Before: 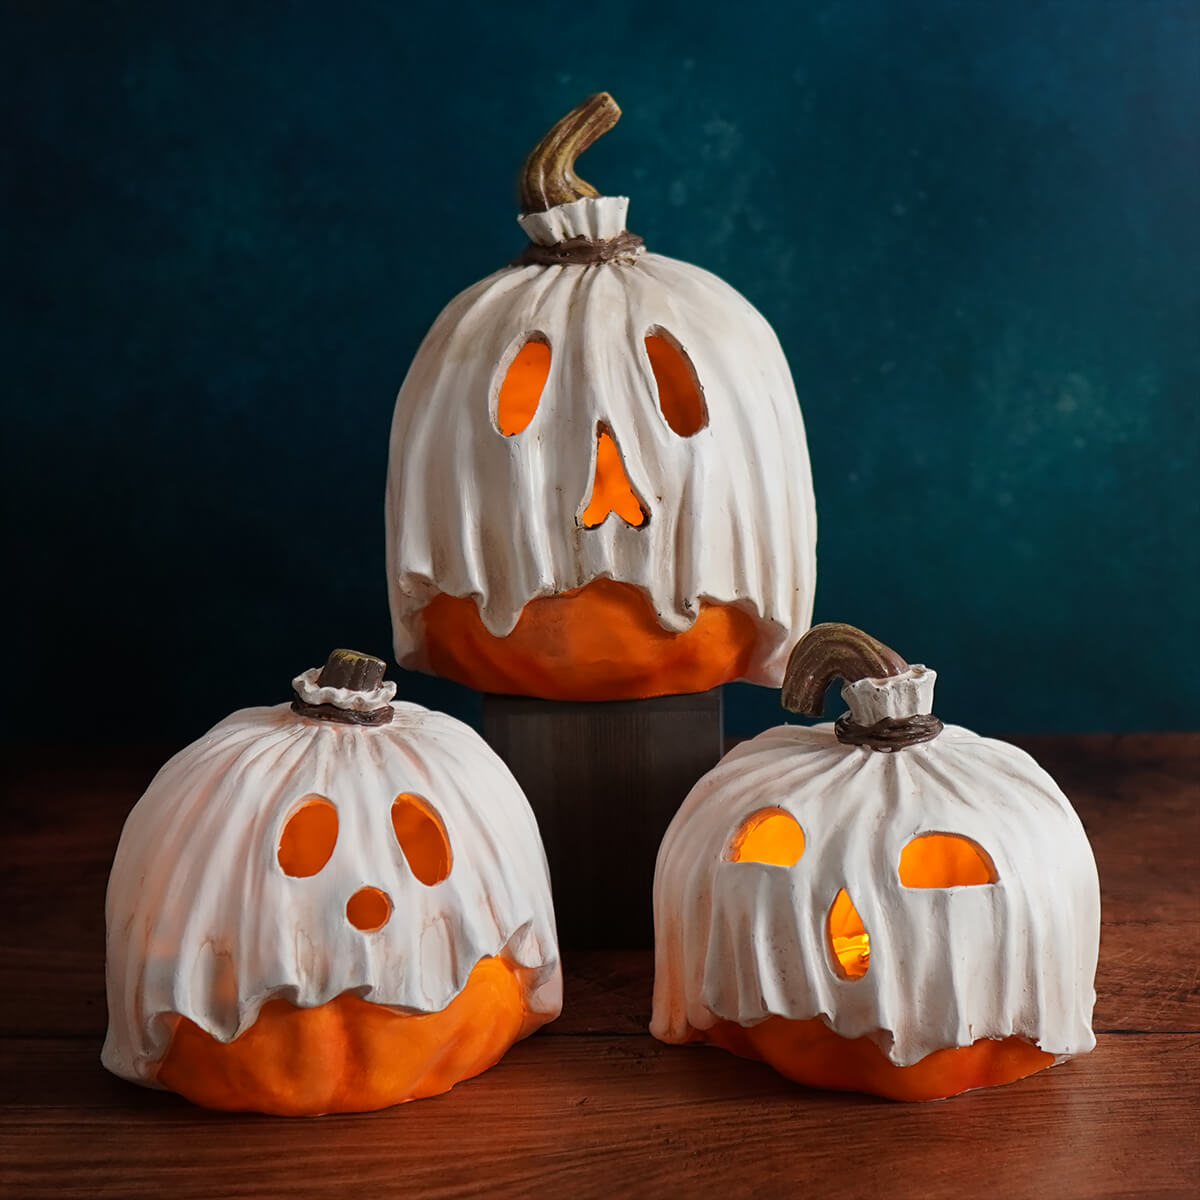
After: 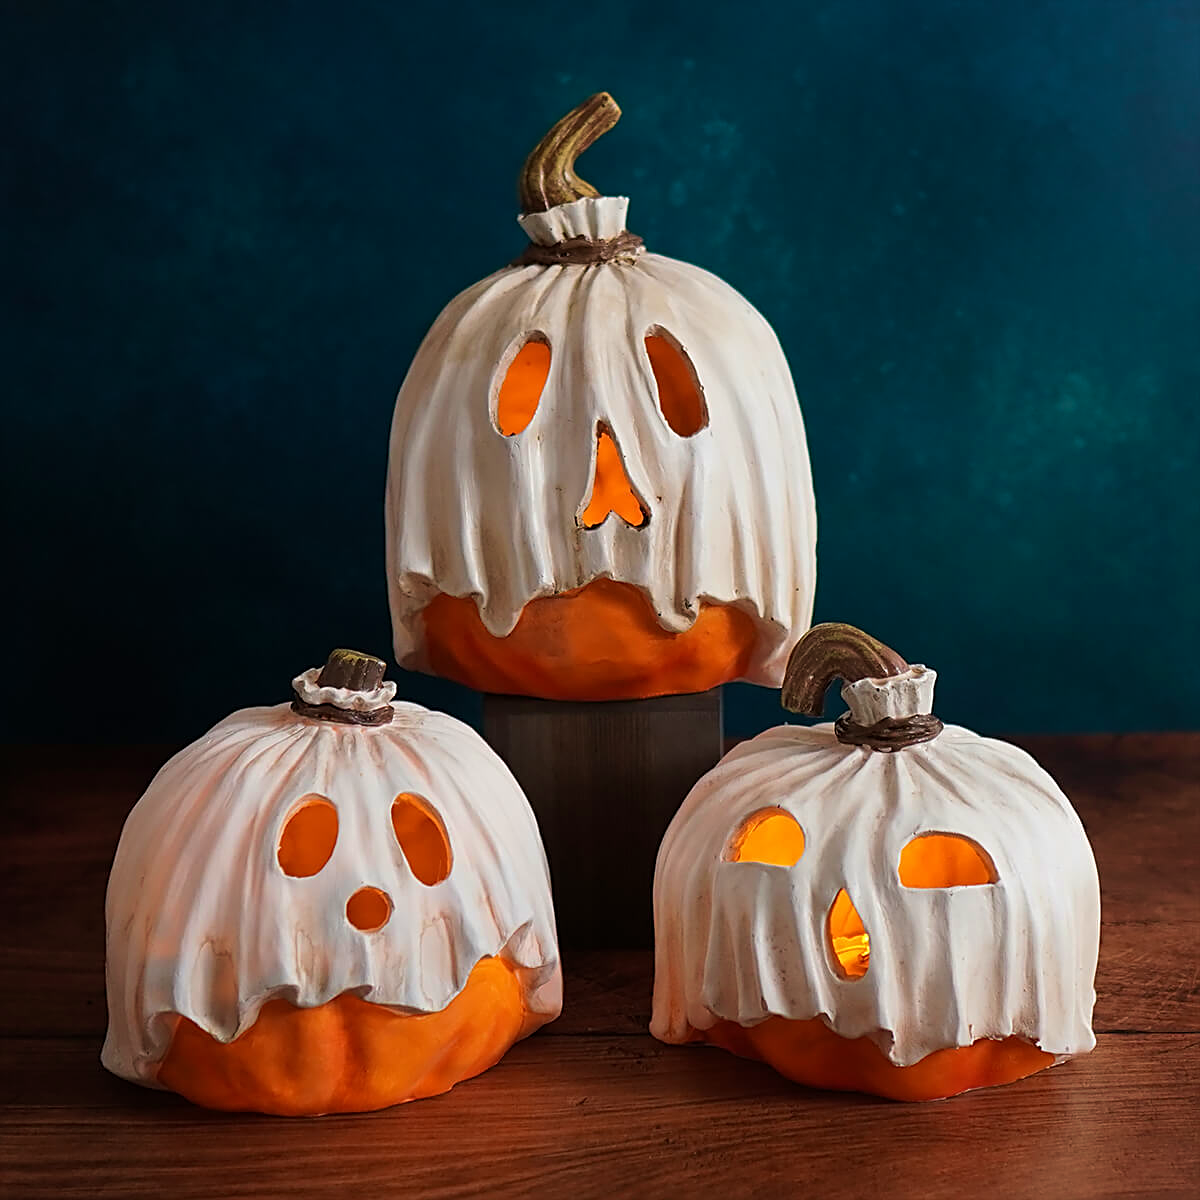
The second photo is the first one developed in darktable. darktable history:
sharpen: on, module defaults
velvia: strength 45%
